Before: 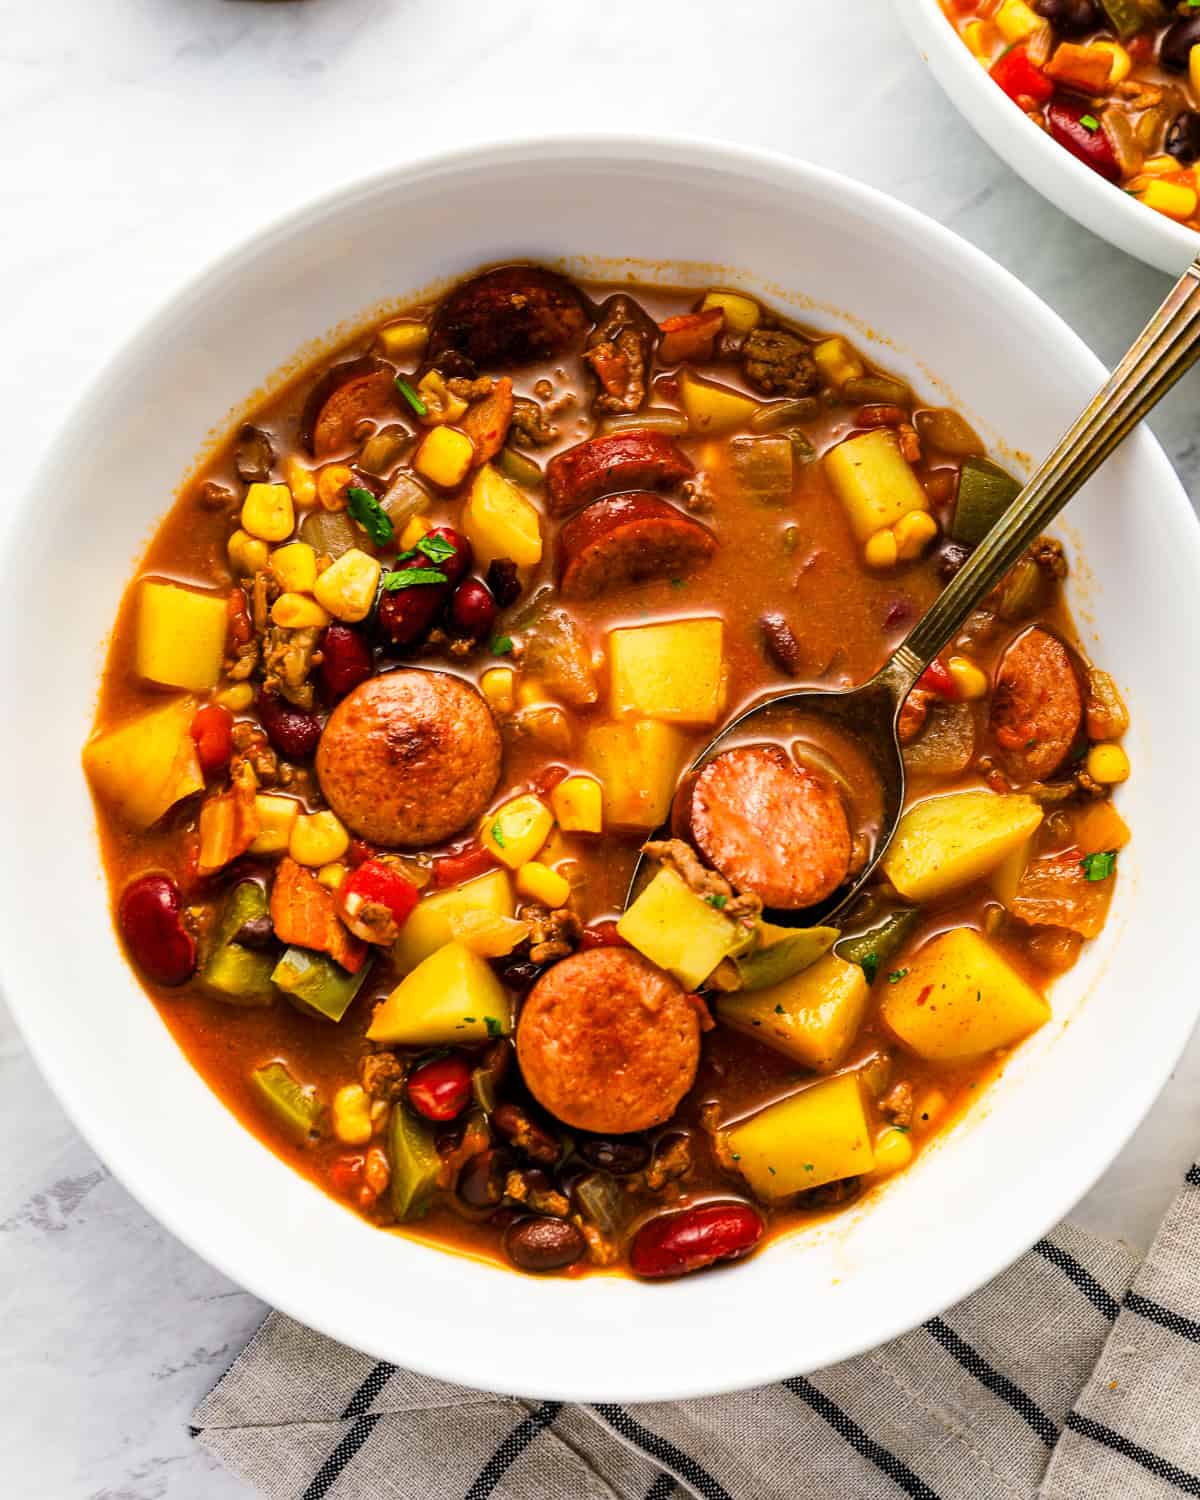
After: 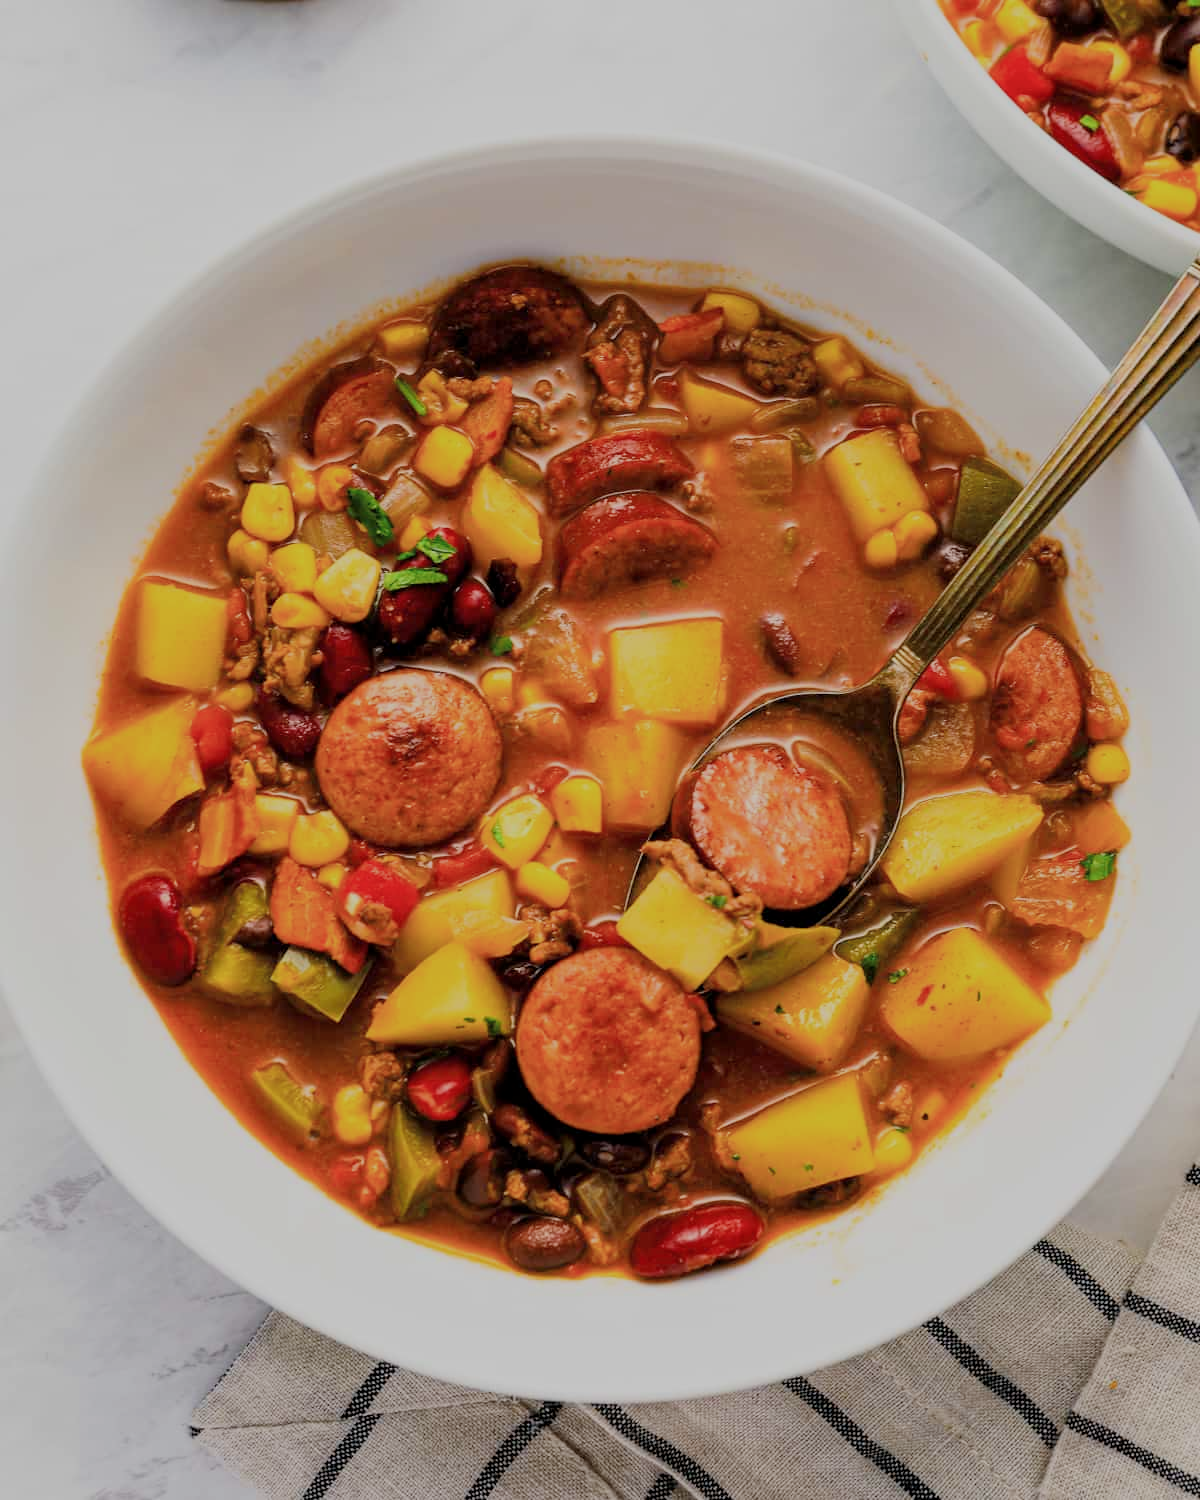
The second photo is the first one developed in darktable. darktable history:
filmic rgb: middle gray luminance 4.06%, black relative exposure -13 EV, white relative exposure 5.02 EV, target black luminance 0%, hardness 5.18, latitude 59.65%, contrast 0.758, highlights saturation mix 4.35%, shadows ↔ highlights balance 25.76%
